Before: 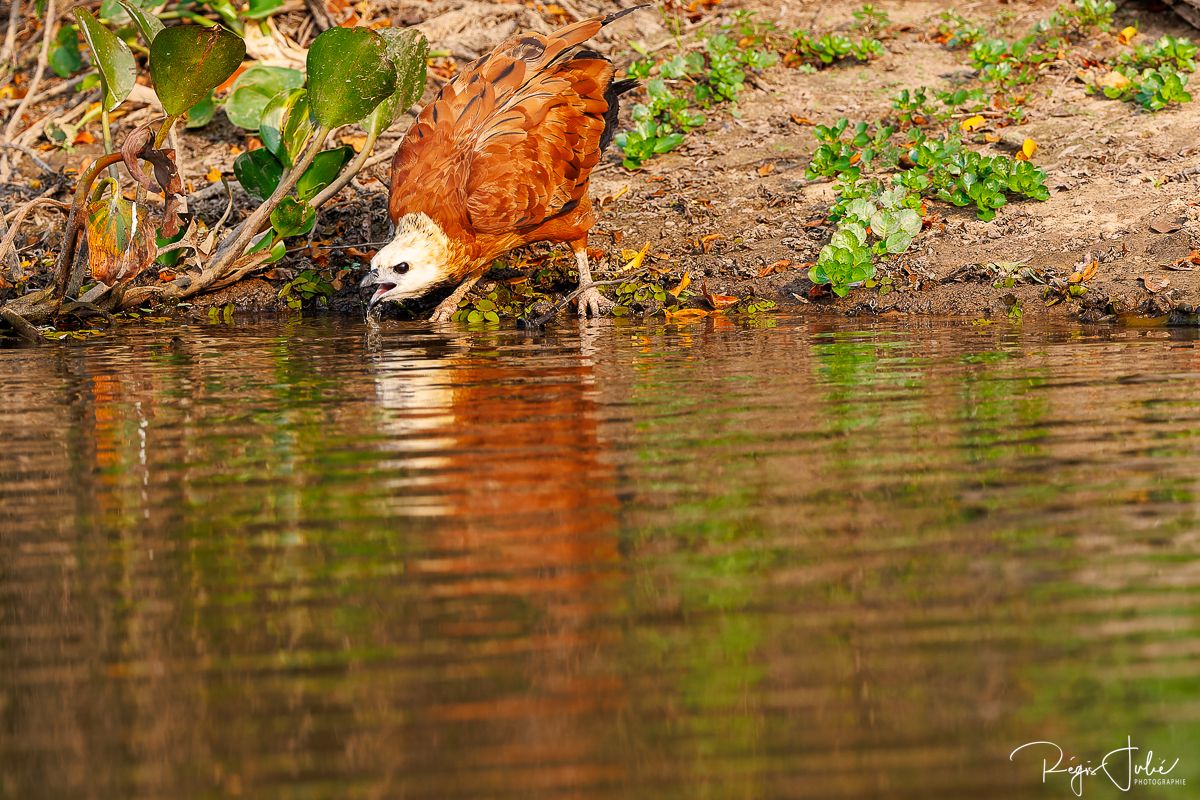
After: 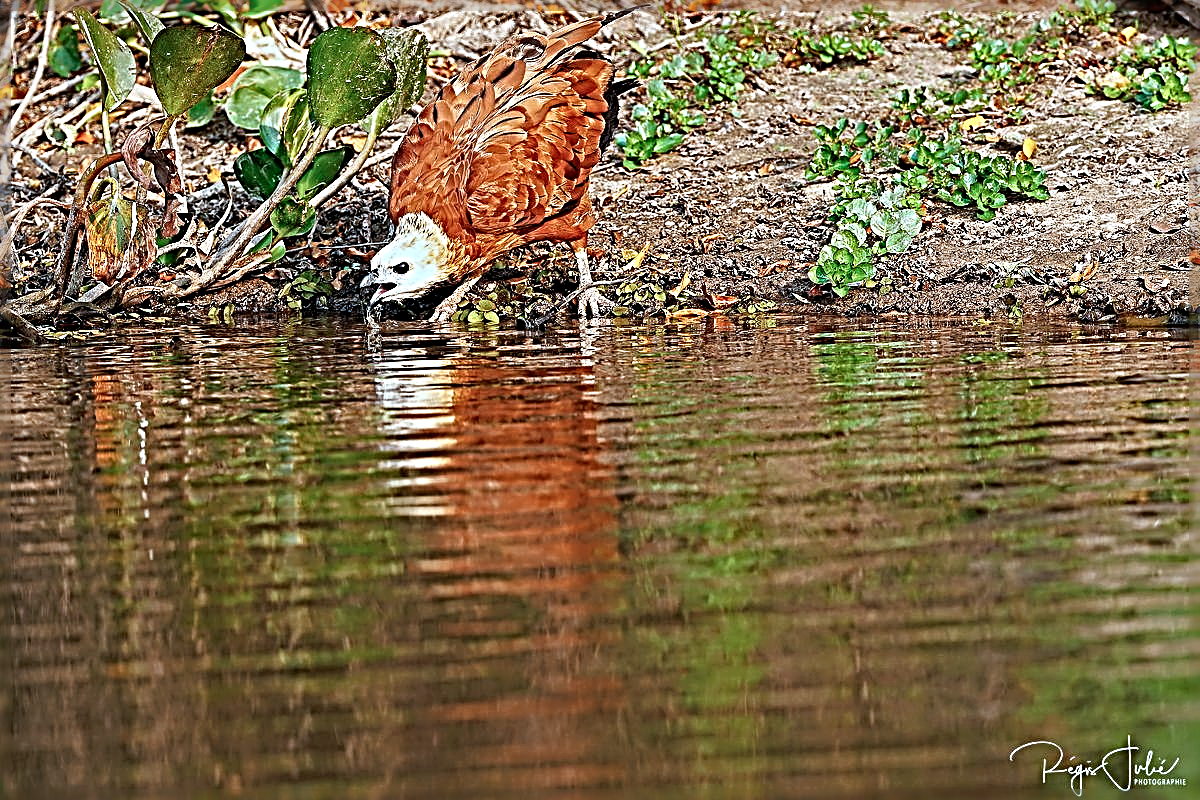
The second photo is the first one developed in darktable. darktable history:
shadows and highlights: shadows 20.91, highlights -82.73, soften with gaussian
sharpen: radius 4.001, amount 2
color correction: highlights a* -9.73, highlights b* -21.22
